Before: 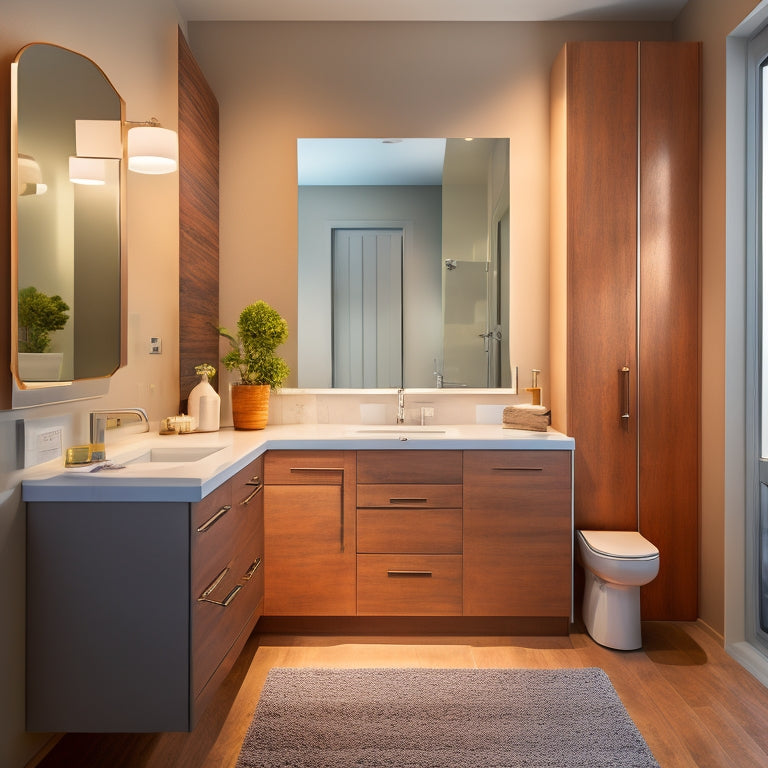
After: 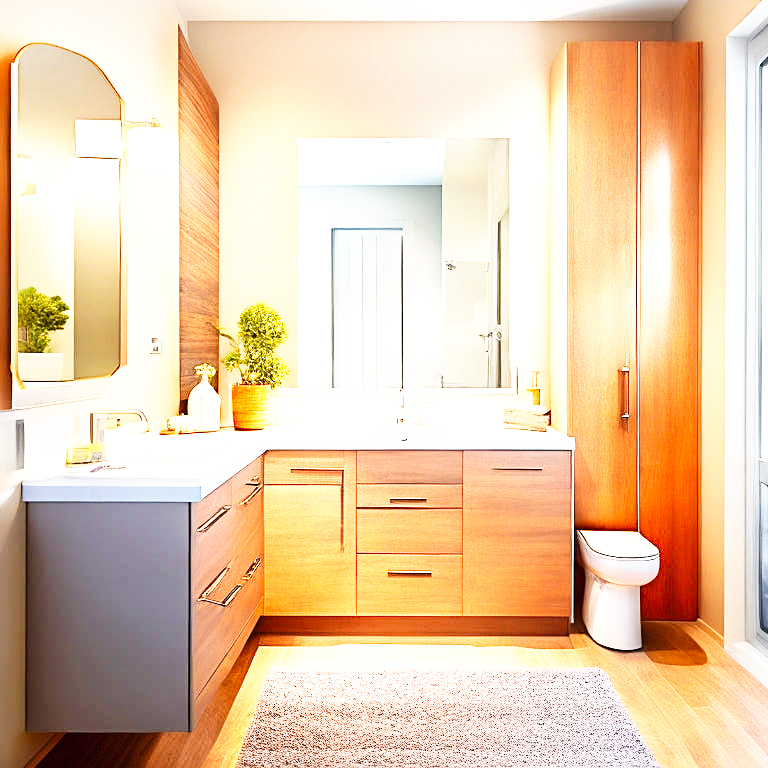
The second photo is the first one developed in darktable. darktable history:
base curve: curves: ch0 [(0, 0) (0.007, 0.004) (0.027, 0.03) (0.046, 0.07) (0.207, 0.54) (0.442, 0.872) (0.673, 0.972) (1, 1)], preserve colors none
sharpen: on, module defaults
exposure: exposure 1.256 EV, compensate exposure bias true, compensate highlight preservation false
